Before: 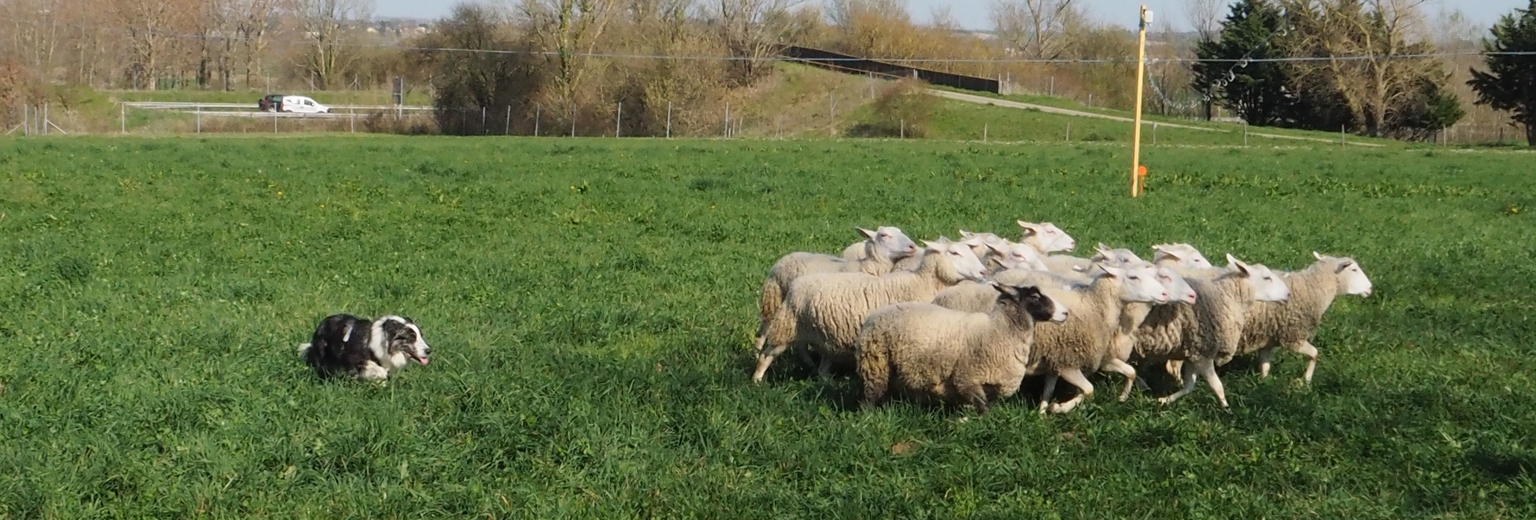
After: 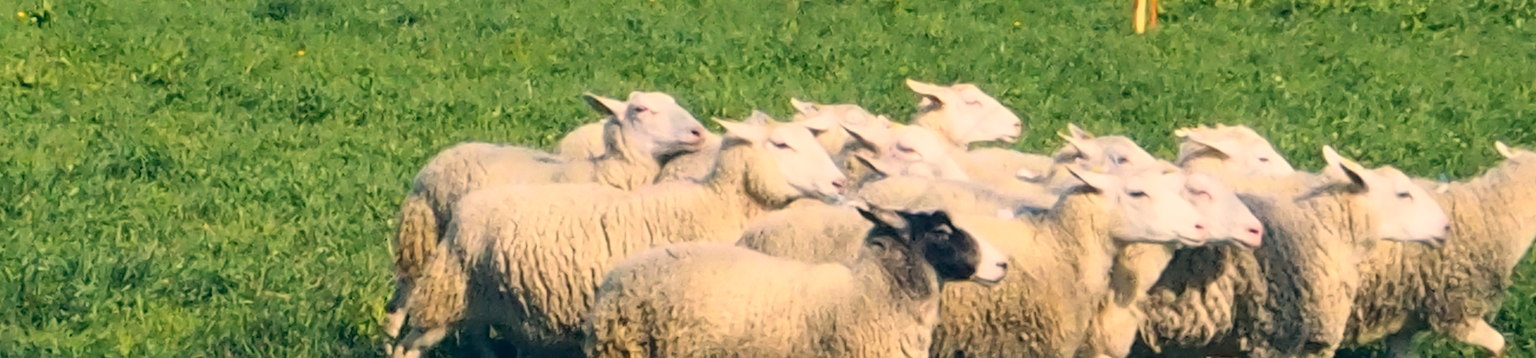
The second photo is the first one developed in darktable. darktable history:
crop: left 36.607%, top 34.735%, right 13.146%, bottom 30.611%
contrast brightness saturation: contrast 0.2, brightness 0.16, saturation 0.22
color correction: highlights a* 10.32, highlights b* 14.66, shadows a* -9.59, shadows b* -15.02
